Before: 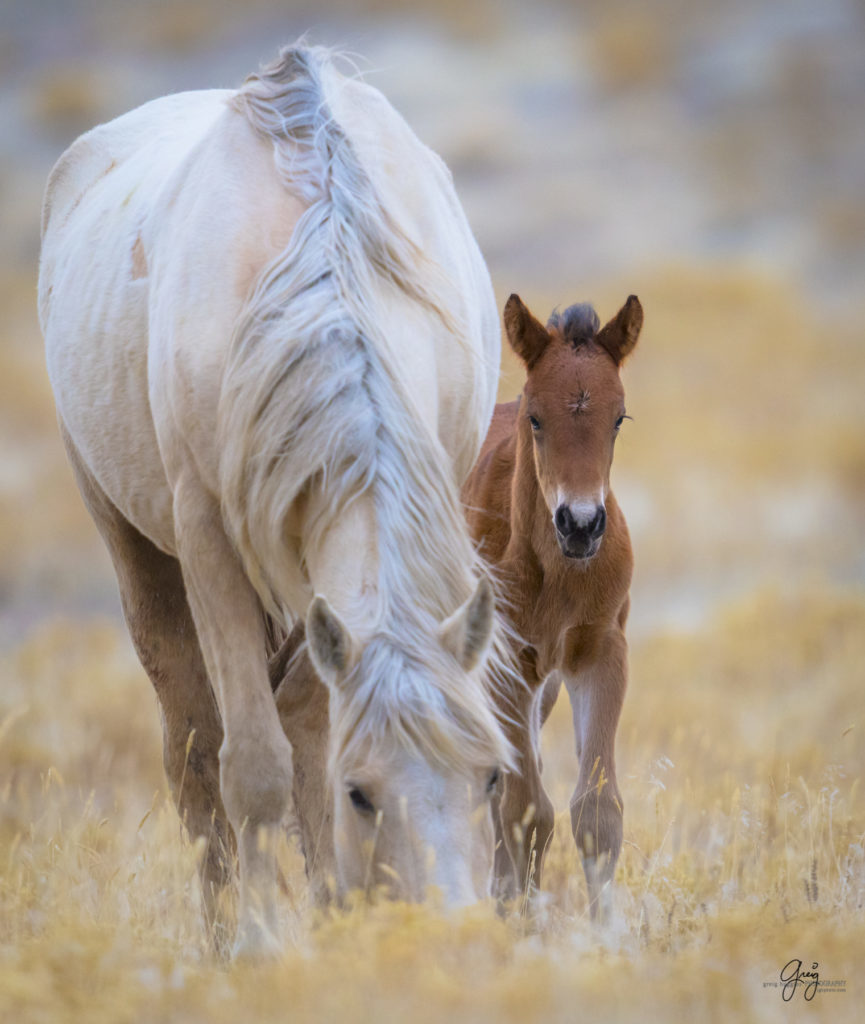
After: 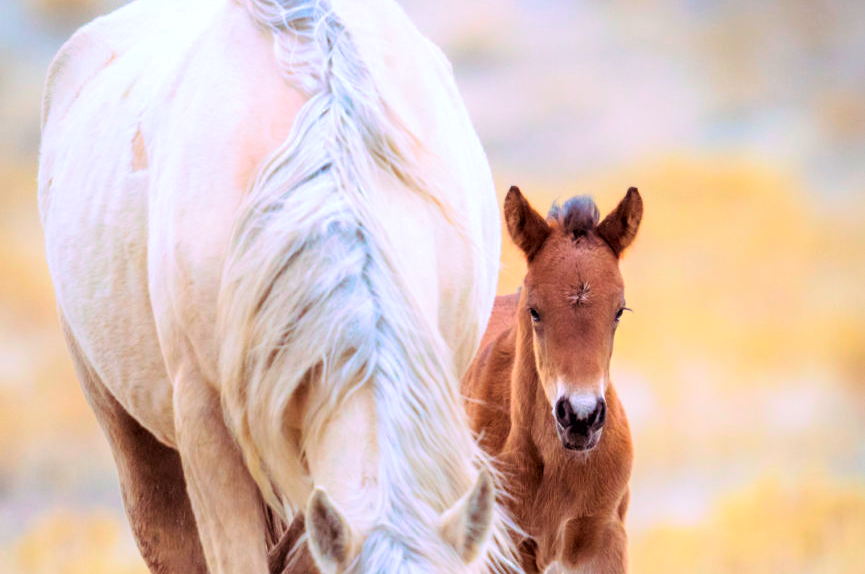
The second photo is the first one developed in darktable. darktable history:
contrast brightness saturation: contrast 0.24, brightness 0.26, saturation 0.39
split-toning: highlights › hue 298.8°, highlights › saturation 0.73, compress 41.76%
crop and rotate: top 10.605%, bottom 33.274%
exposure: black level correction 0.009, exposure 0.119 EV, compensate highlight preservation false
